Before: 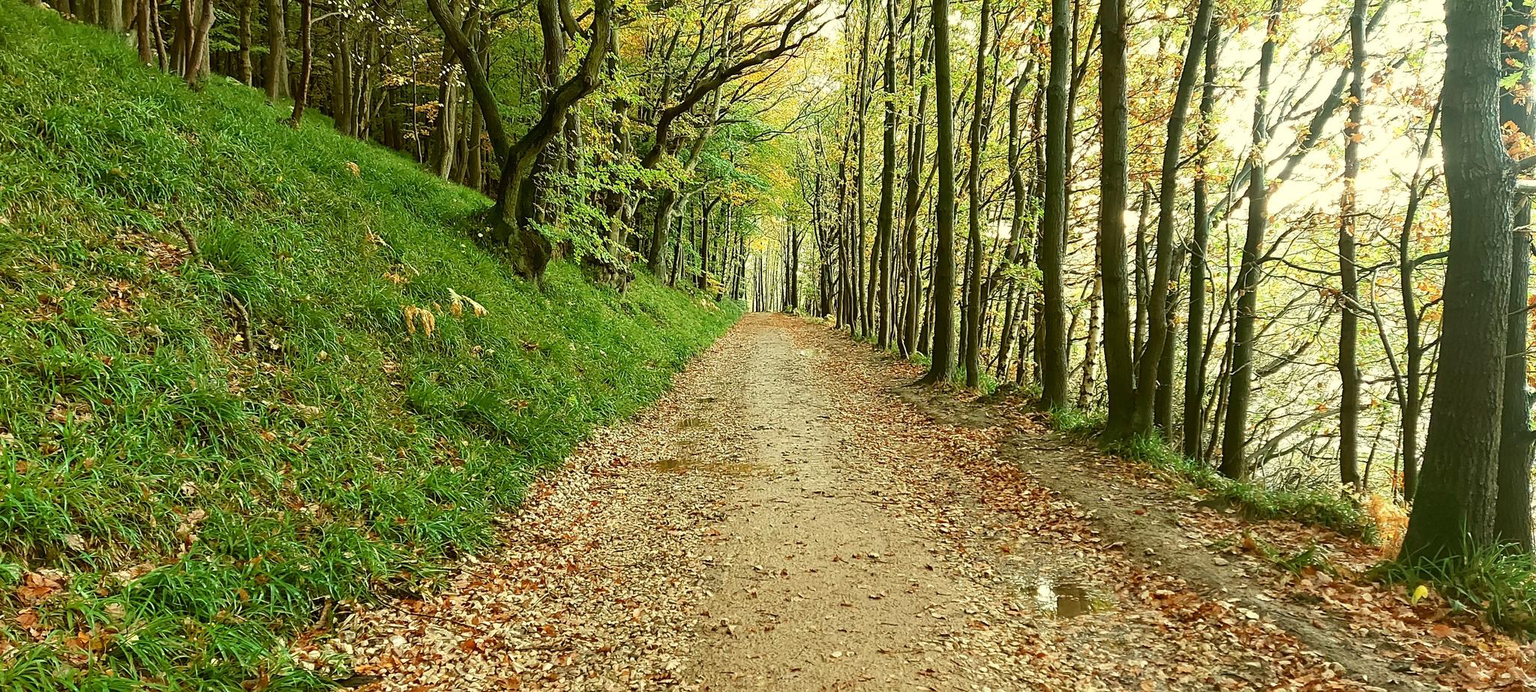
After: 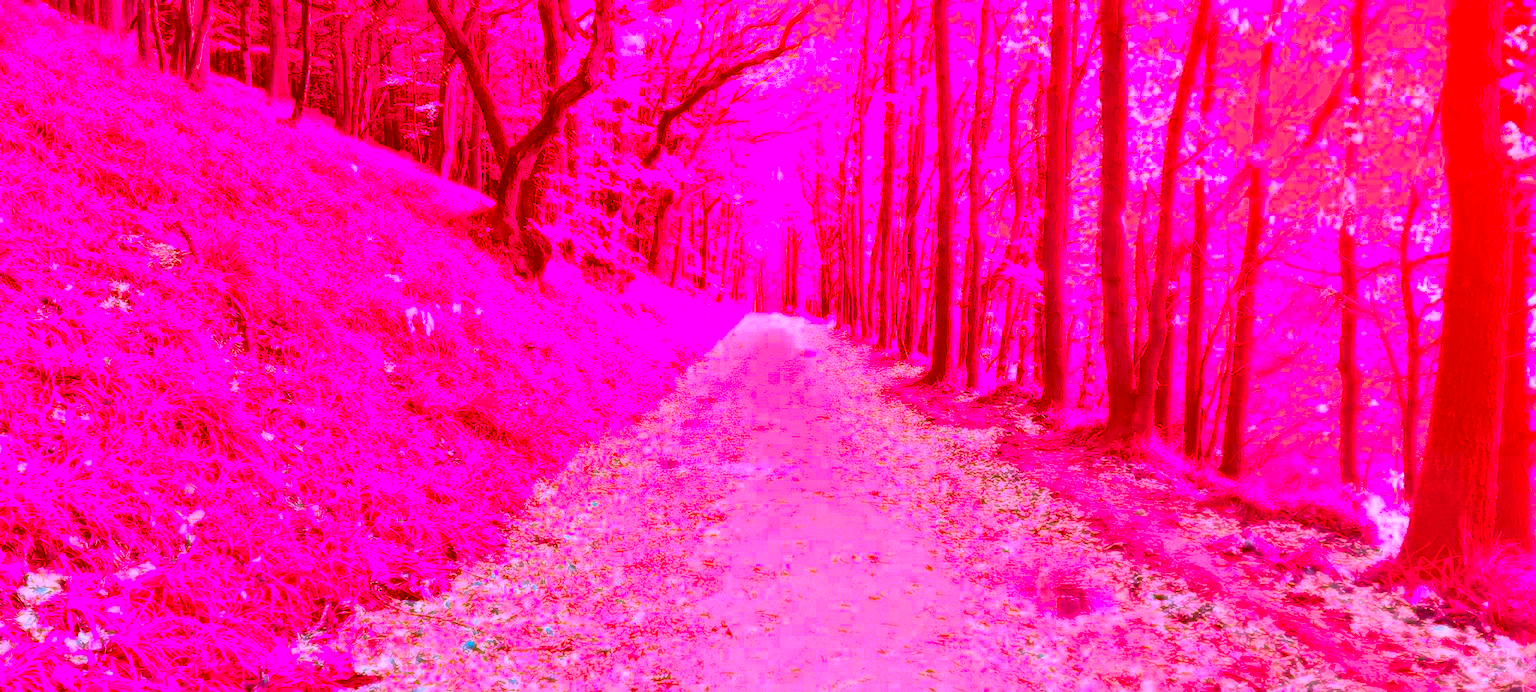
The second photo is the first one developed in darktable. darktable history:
exposure: black level correction 0.001, exposure 0.5 EV, compensate exposure bias true, compensate highlight preservation false
local contrast: mode bilateral grid, contrast 20, coarseness 50, detail 159%, midtone range 0.2
color correction: highlights a* -39.68, highlights b* -40, shadows a* -40, shadows b* -40, saturation -3
bloom: size 0%, threshold 54.82%, strength 8.31%
tone equalizer: -7 EV -0.63 EV, -6 EV 1 EV, -5 EV -0.45 EV, -4 EV 0.43 EV, -3 EV 0.41 EV, -2 EV 0.15 EV, -1 EV -0.15 EV, +0 EV -0.39 EV, smoothing diameter 25%, edges refinement/feathering 10, preserve details guided filter
